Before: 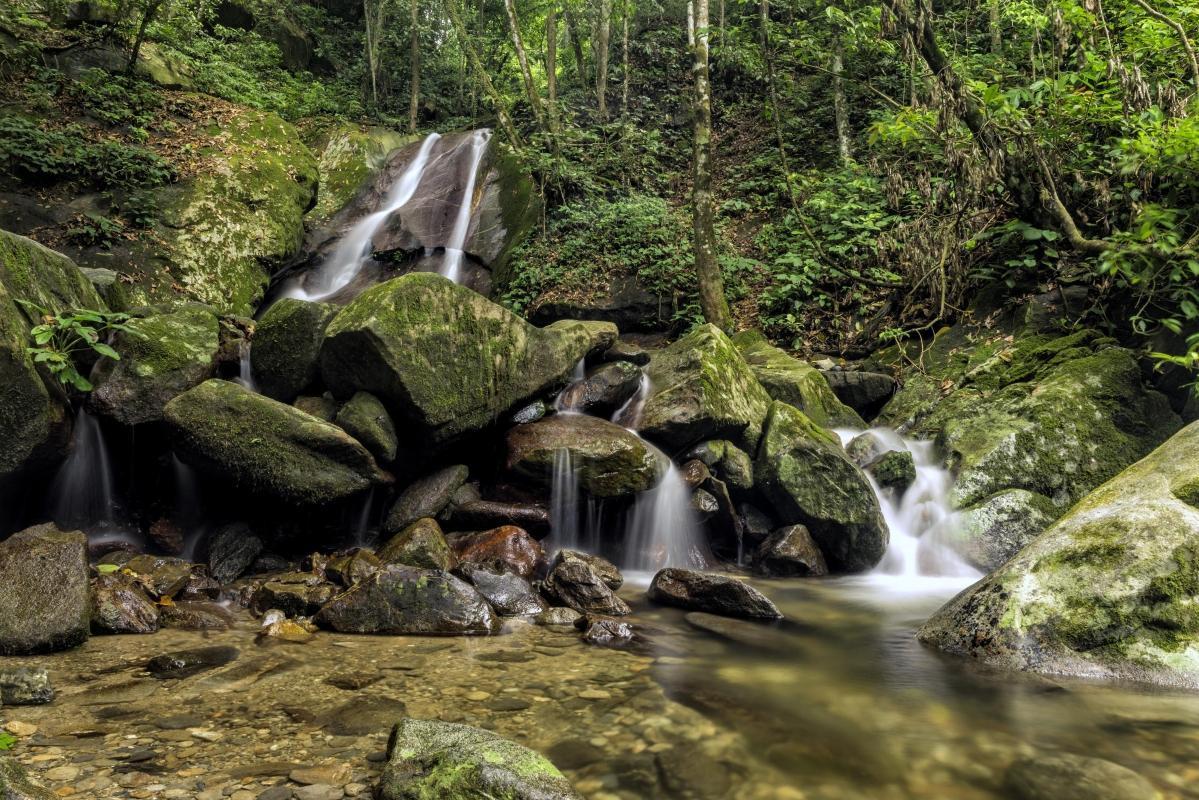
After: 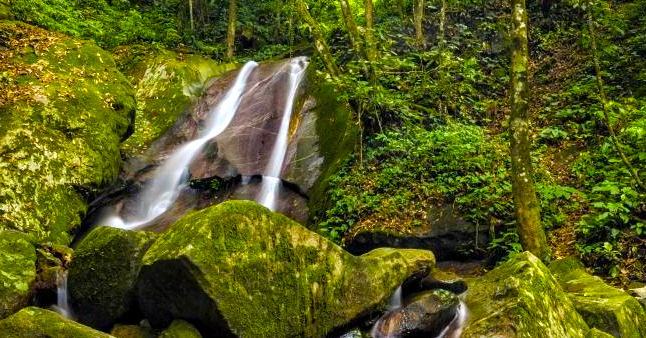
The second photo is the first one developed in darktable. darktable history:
crop: left 15.306%, top 9.065%, right 30.789%, bottom 48.638%
color balance rgb: linear chroma grading › shadows 10%, linear chroma grading › highlights 10%, linear chroma grading › global chroma 15%, linear chroma grading › mid-tones 15%, perceptual saturation grading › global saturation 40%, perceptual saturation grading › highlights -25%, perceptual saturation grading › mid-tones 35%, perceptual saturation grading › shadows 35%, perceptual brilliance grading › global brilliance 11.29%, global vibrance 11.29%
exposure: exposure -0.05 EV
